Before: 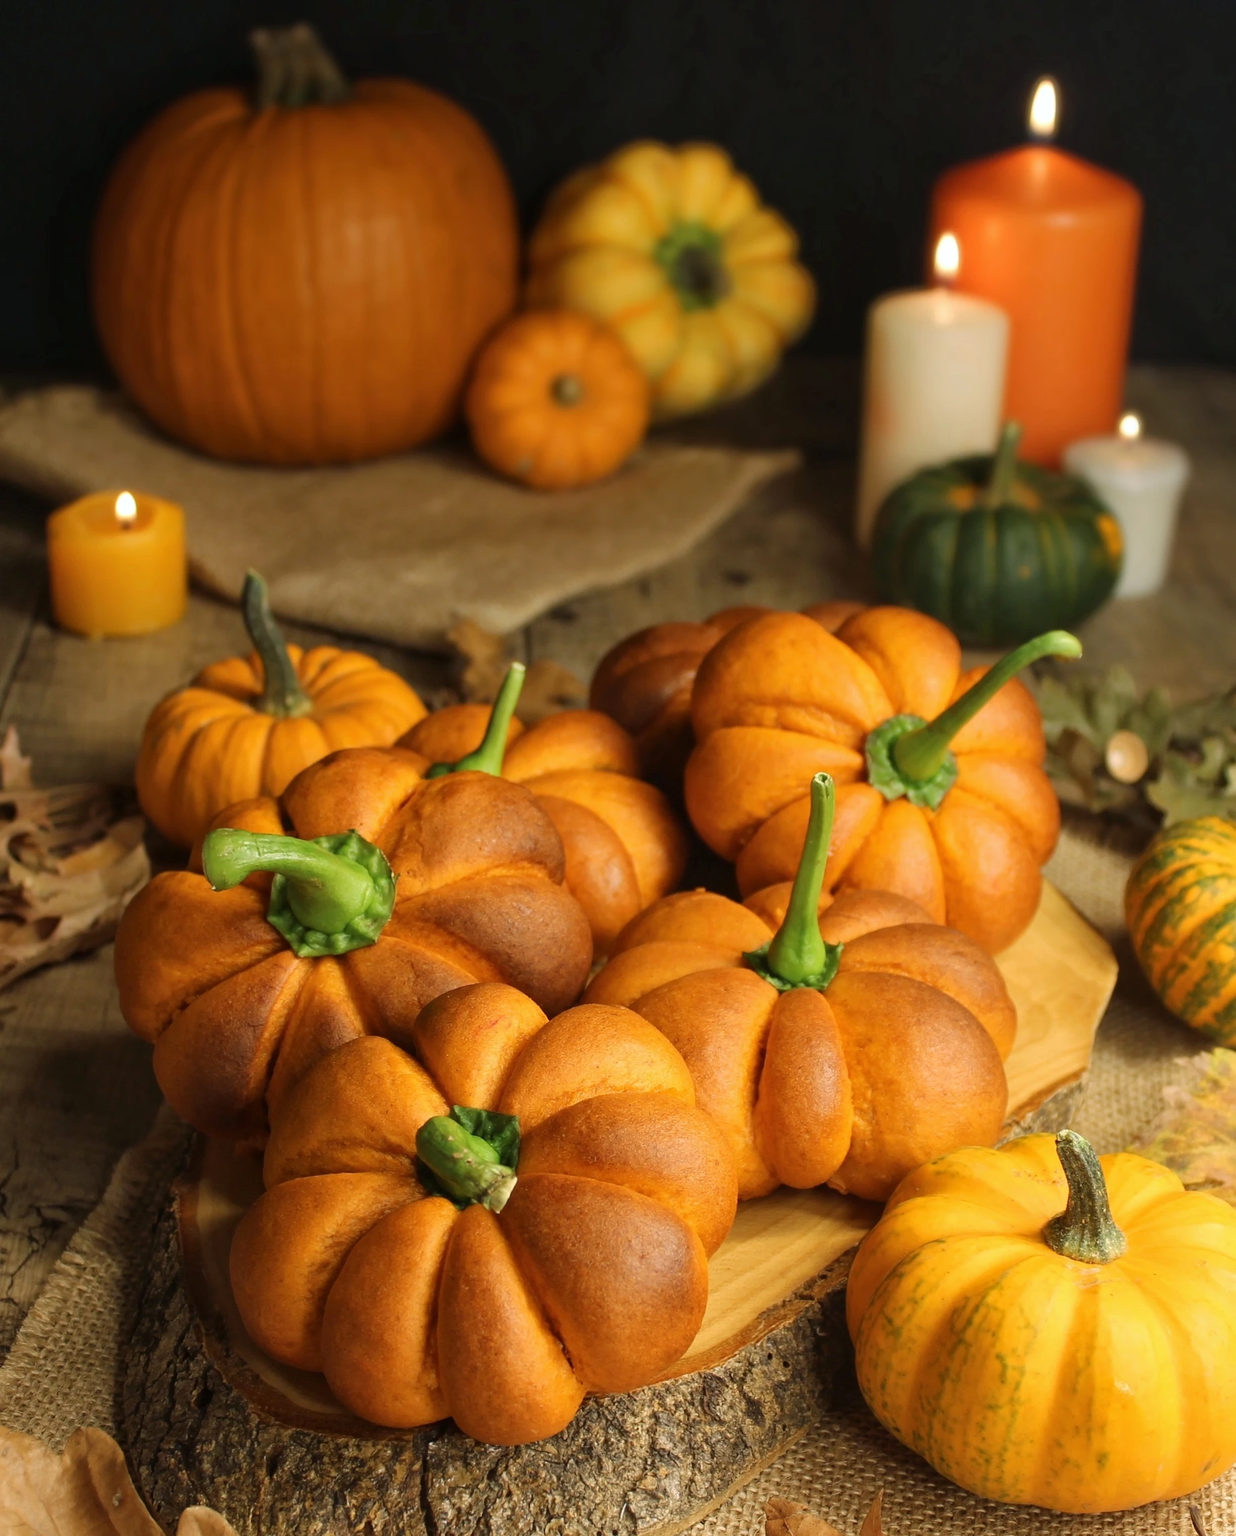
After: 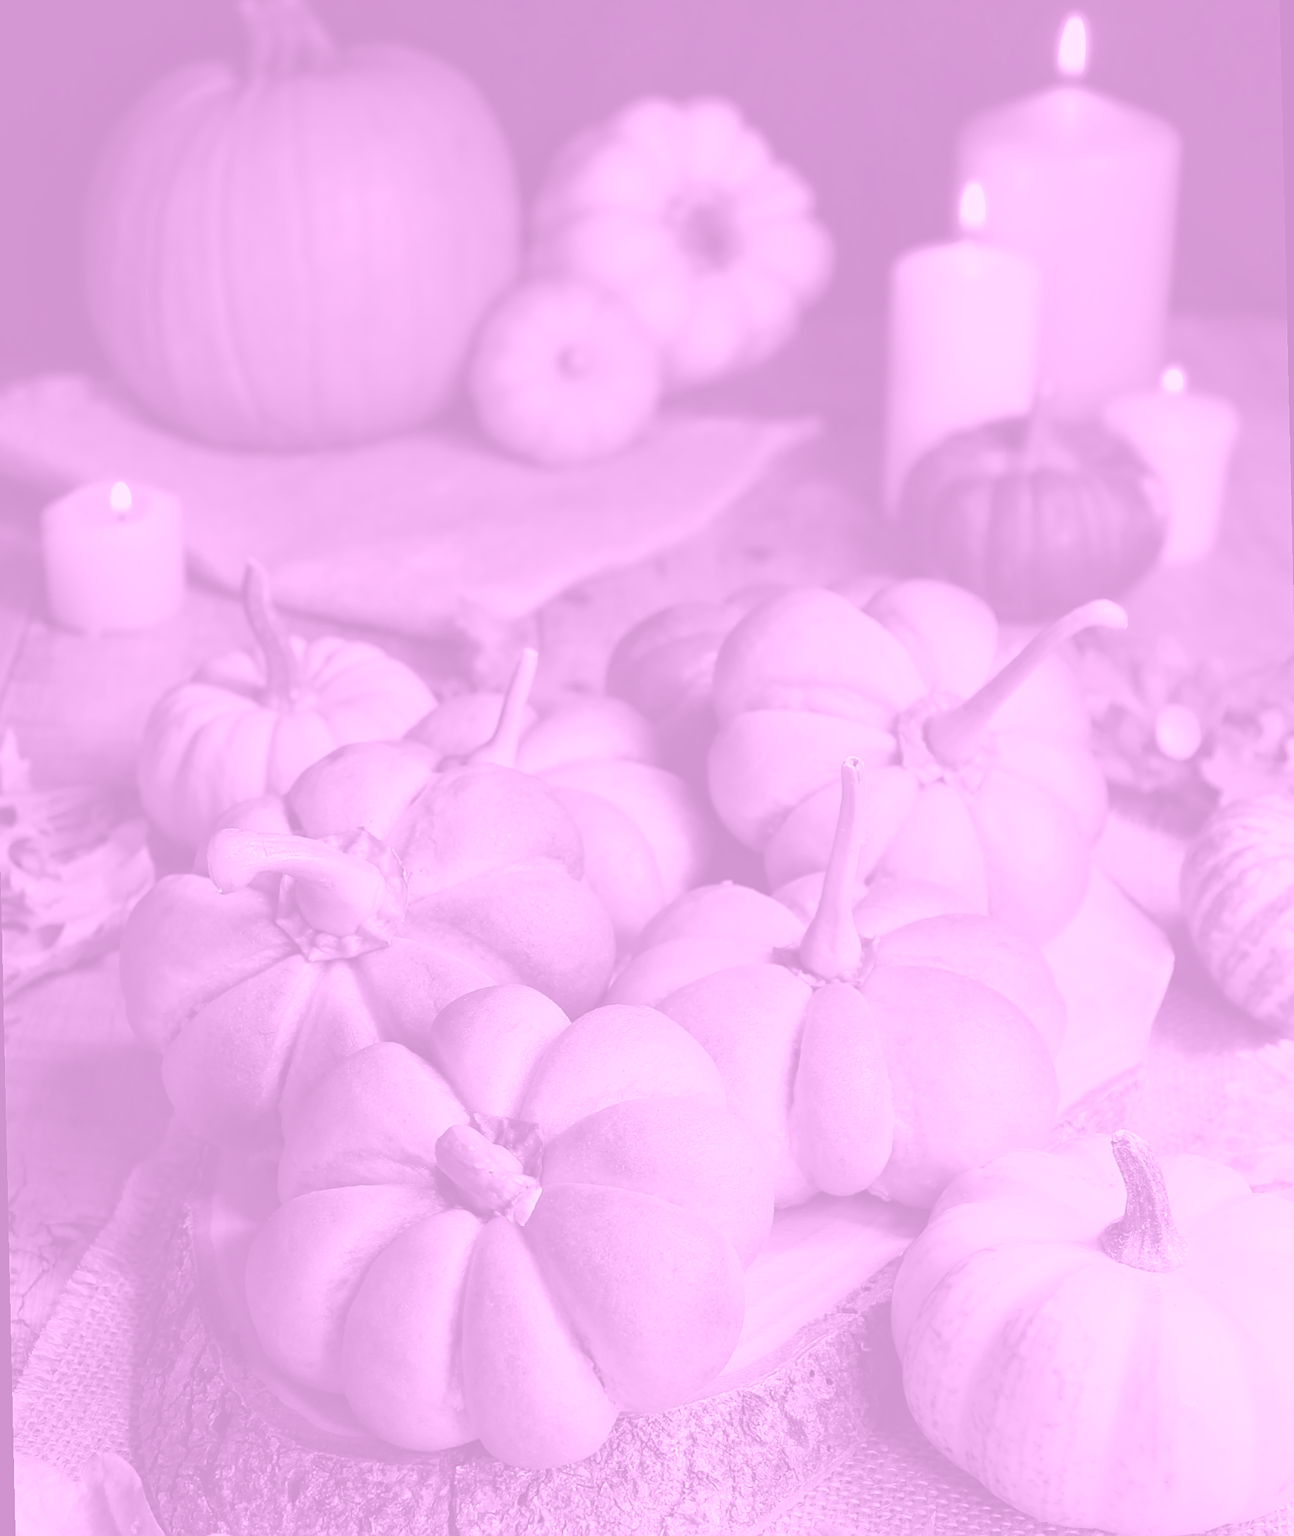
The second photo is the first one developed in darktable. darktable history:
rotate and perspective: rotation -1.32°, lens shift (horizontal) -0.031, crop left 0.015, crop right 0.985, crop top 0.047, crop bottom 0.982
color balance: output saturation 120%
sharpen: on, module defaults
colorize: hue 331.2°, saturation 75%, source mix 30.28%, lightness 70.52%, version 1
